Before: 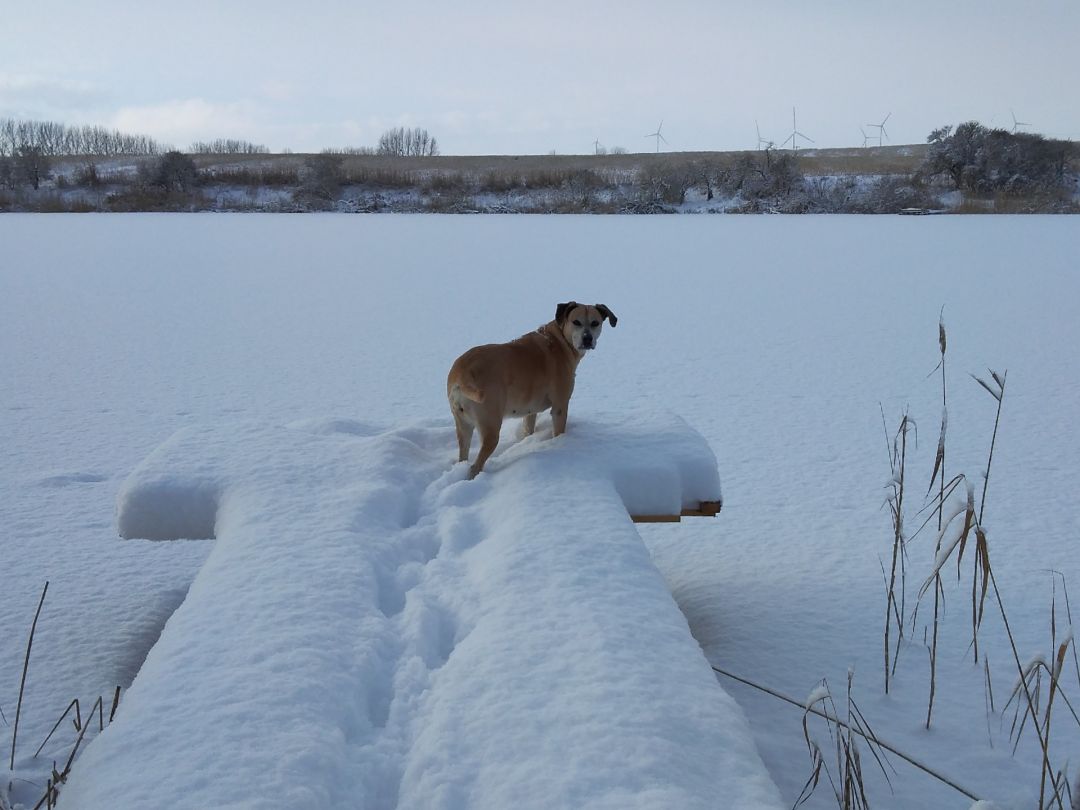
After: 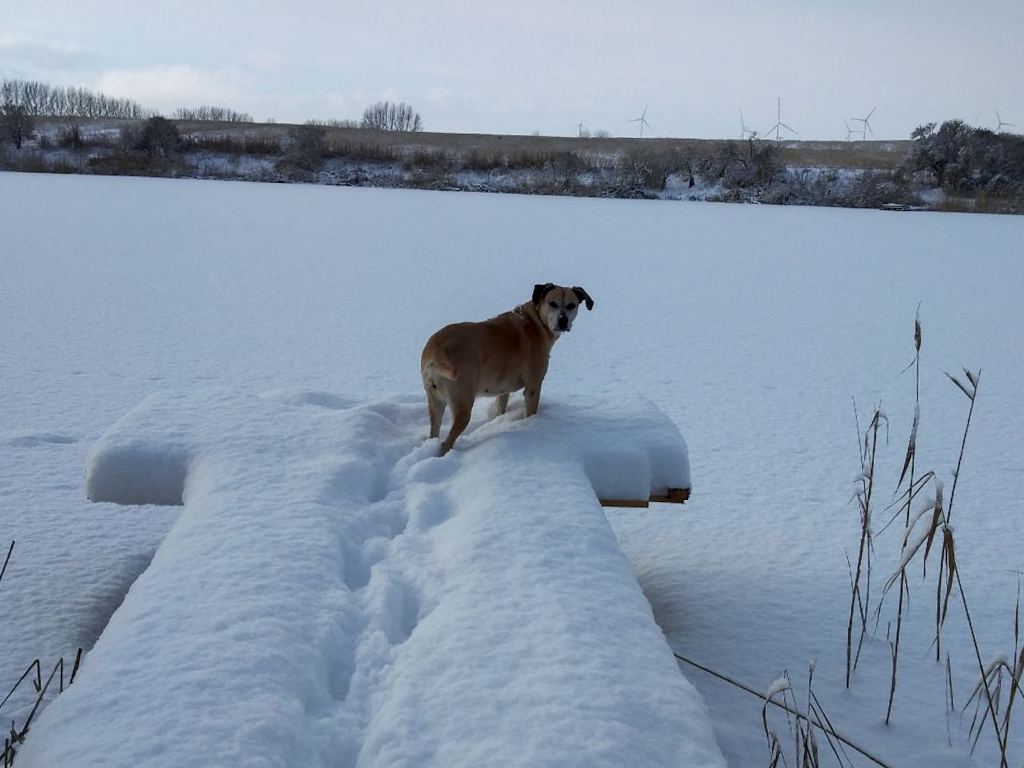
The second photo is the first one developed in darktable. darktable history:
crop and rotate: angle -2.38°
local contrast: highlights 25%, shadows 75%, midtone range 0.75
